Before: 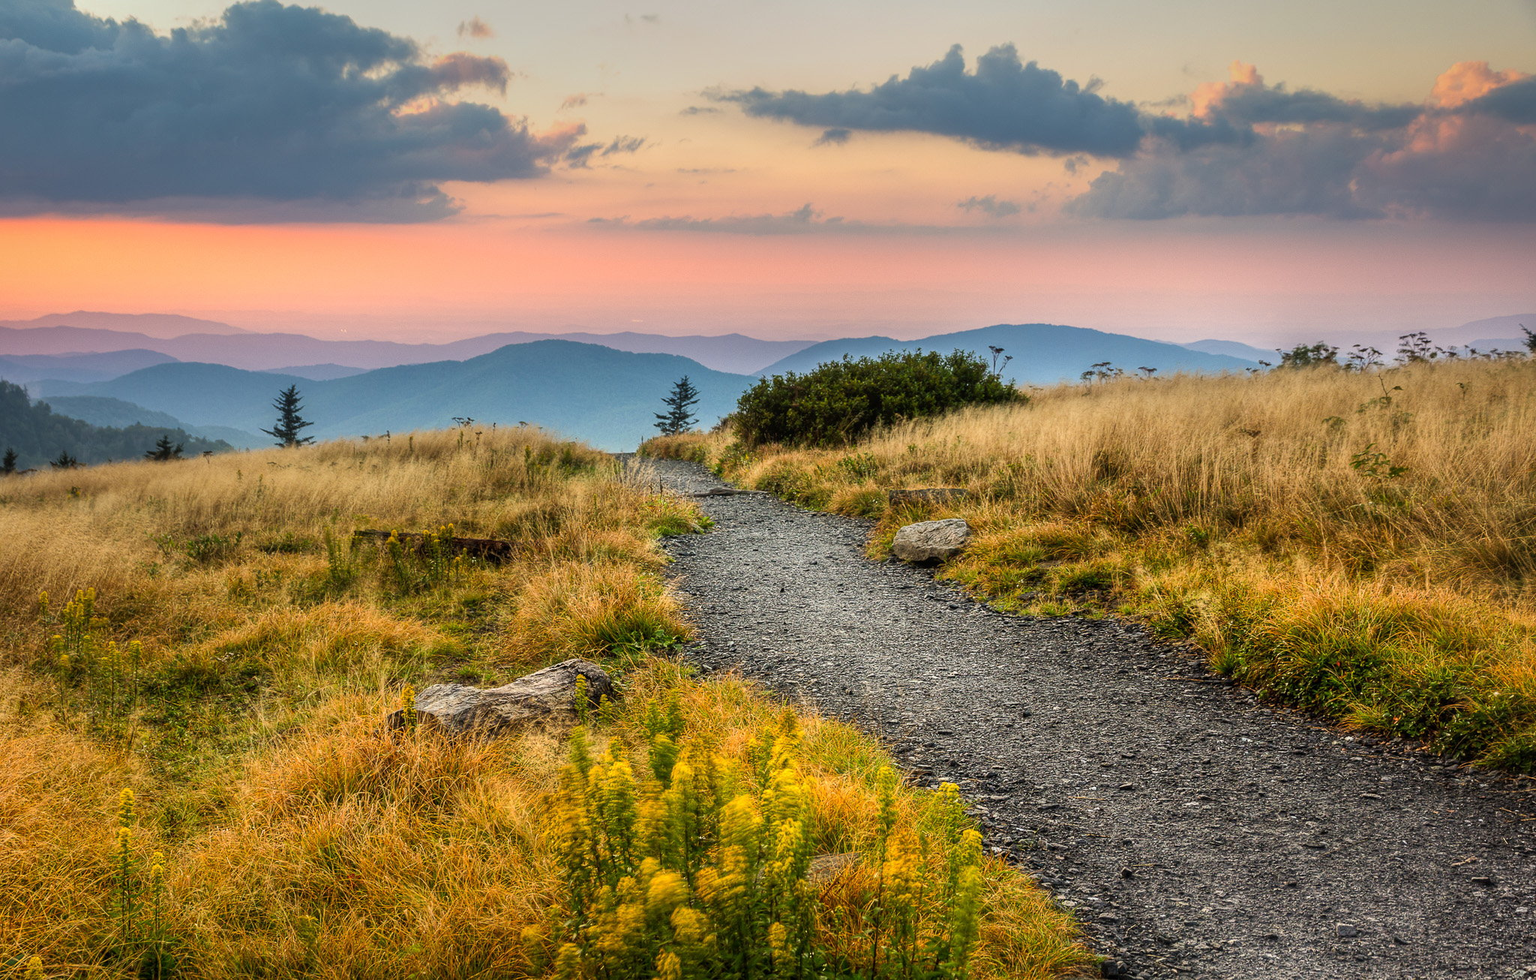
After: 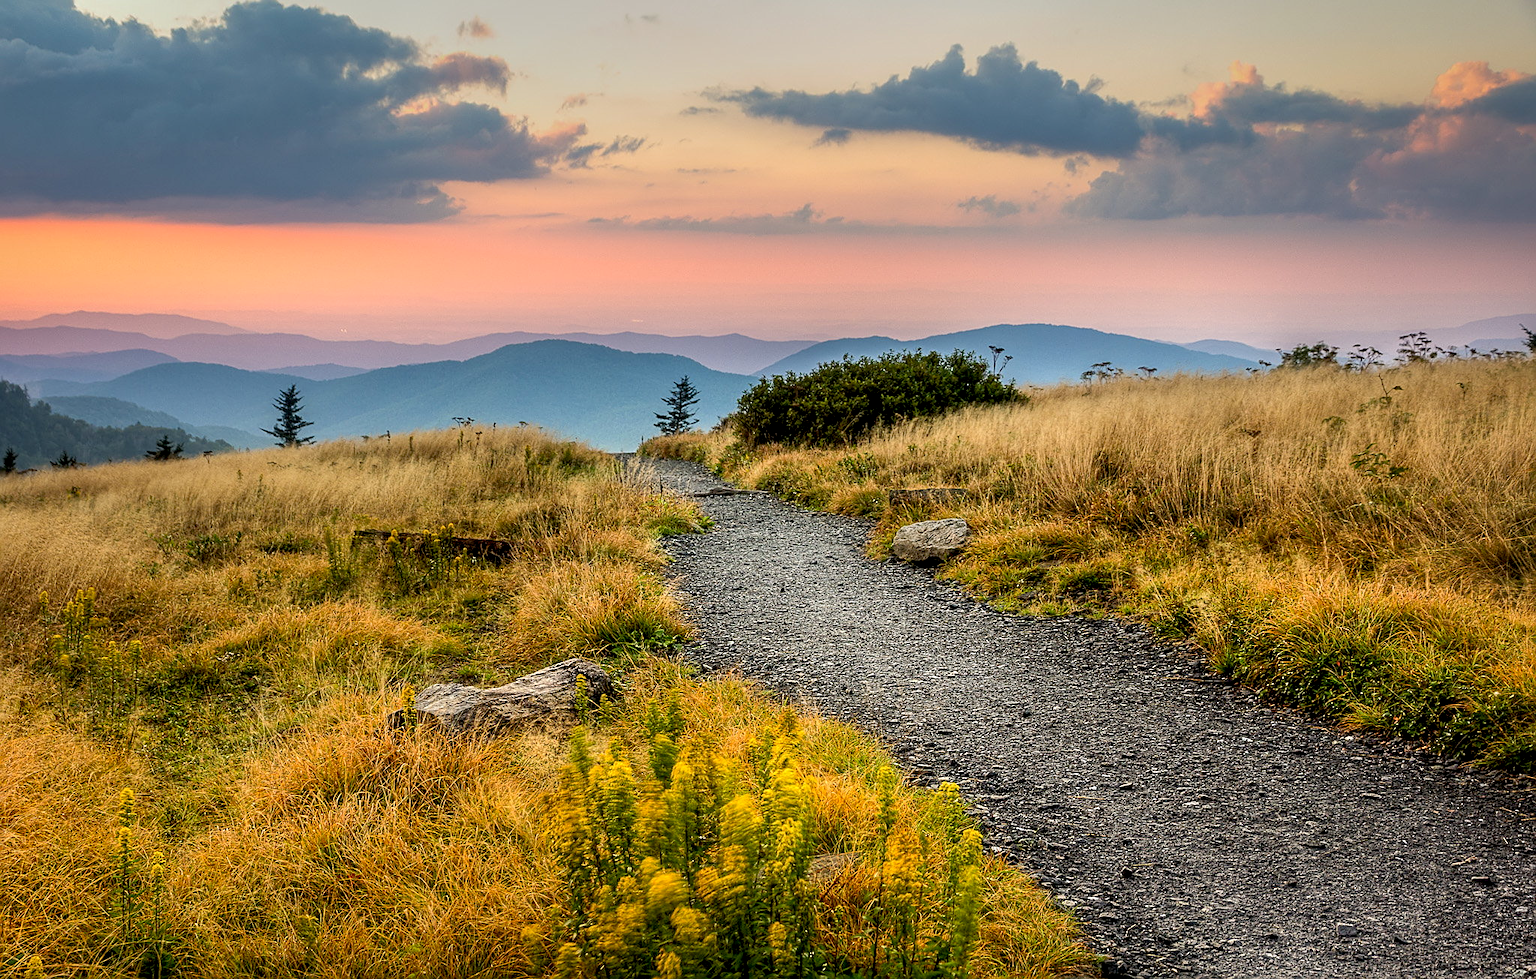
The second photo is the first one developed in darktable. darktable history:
exposure: black level correction 0.009, exposure 0.014 EV, compensate highlight preservation false
sharpen: on, module defaults
